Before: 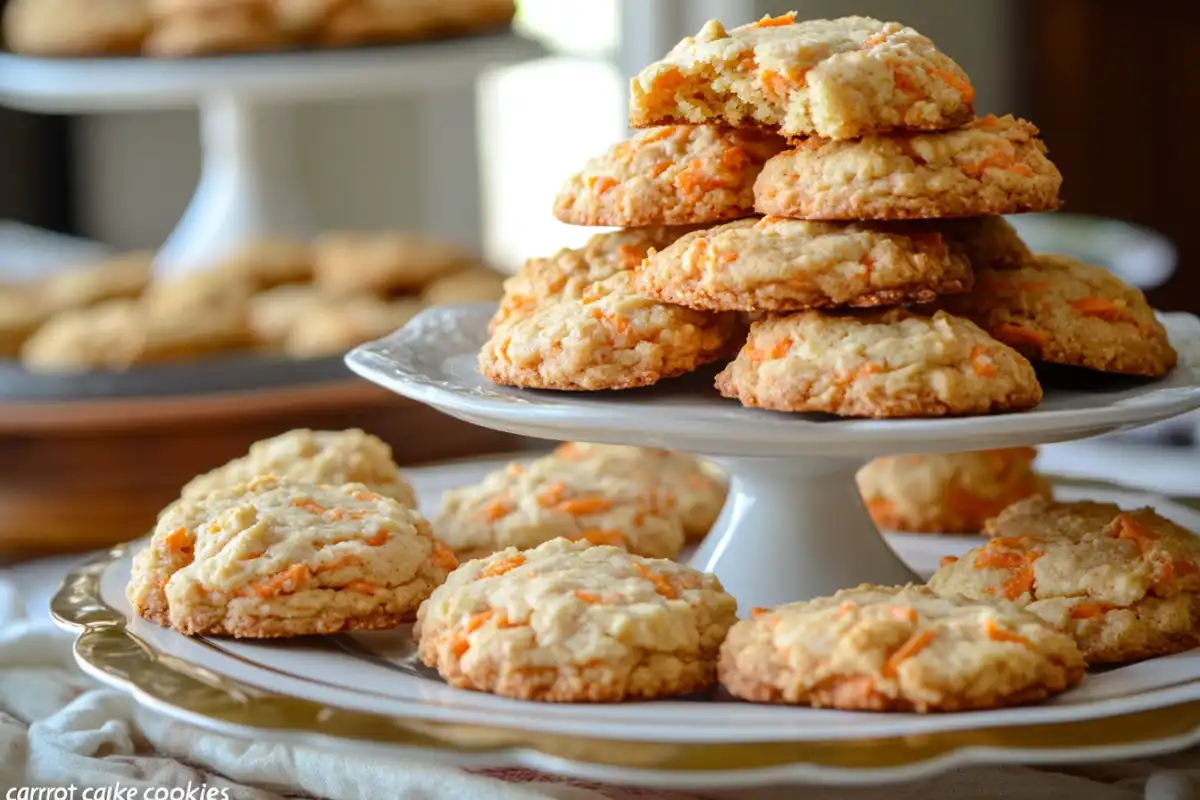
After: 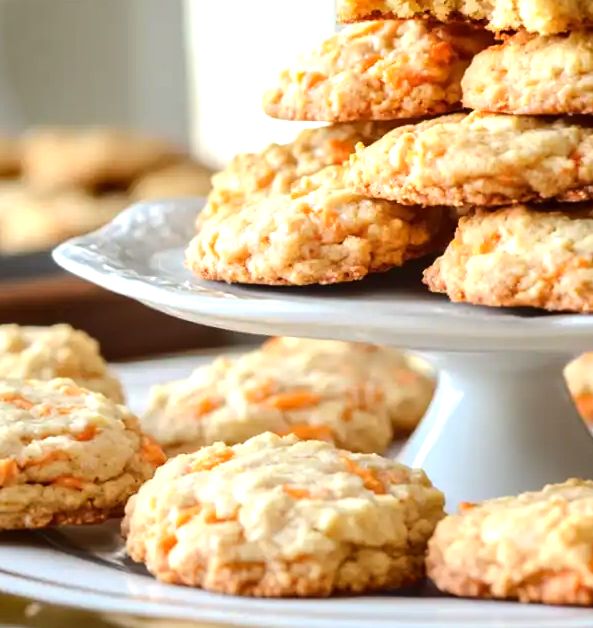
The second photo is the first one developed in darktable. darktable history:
crop and rotate: angle 0.02°, left 24.353%, top 13.219%, right 26.156%, bottom 8.224%
tone equalizer: -8 EV 0.001 EV, -7 EV -0.002 EV, -6 EV 0.002 EV, -5 EV -0.03 EV, -4 EV -0.116 EV, -3 EV -0.169 EV, -2 EV 0.24 EV, -1 EV 0.702 EV, +0 EV 0.493 EV
